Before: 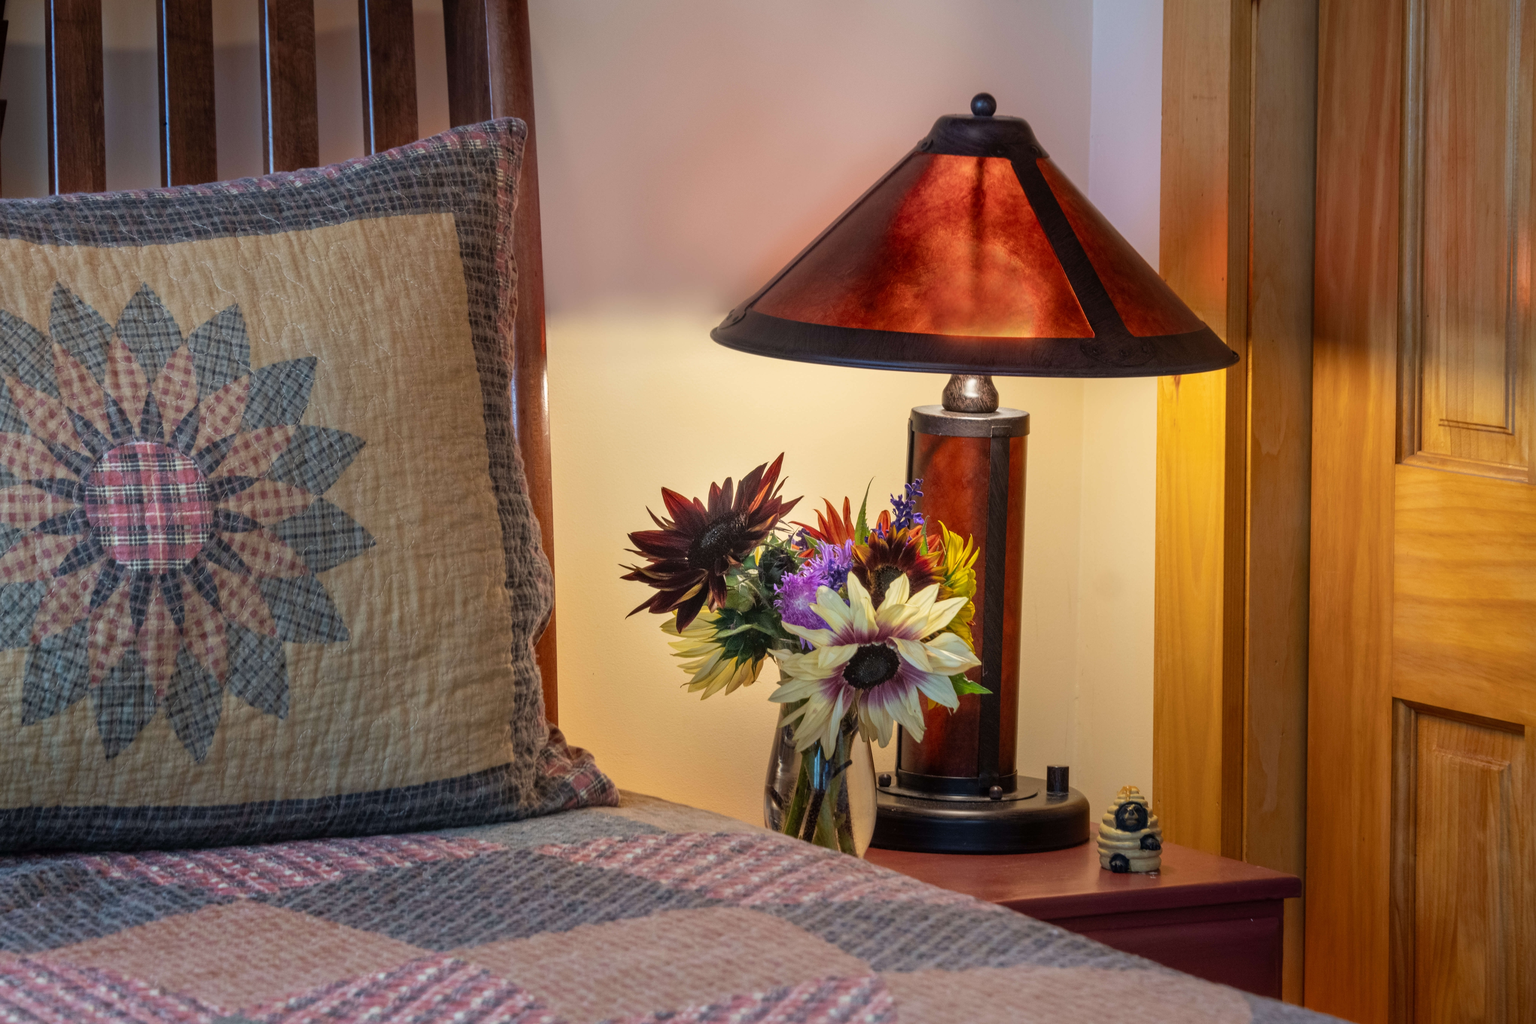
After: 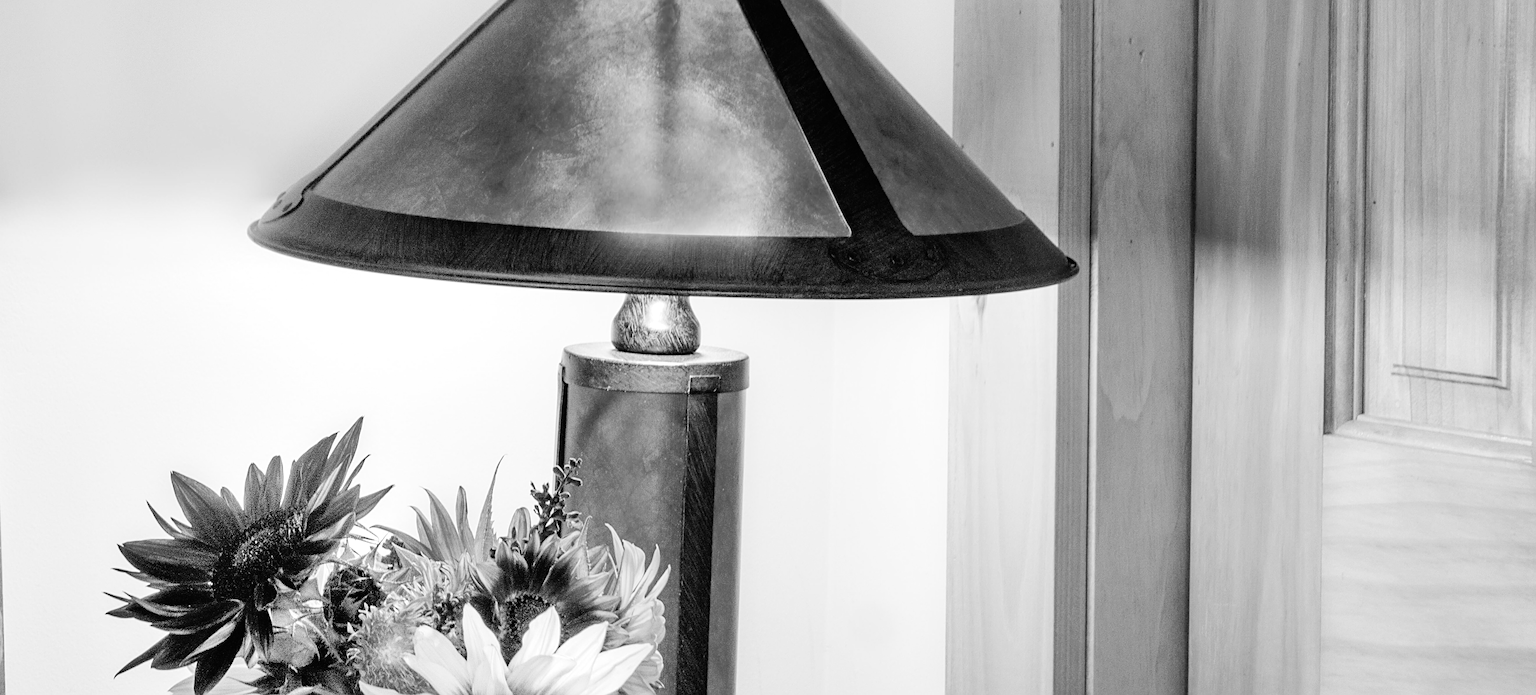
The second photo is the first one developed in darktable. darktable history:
color balance rgb: perceptual saturation grading › global saturation -0.31%, global vibrance -8%, contrast -13%, saturation formula JzAzBz (2021)
crop: left 36.005%, top 18.293%, right 0.31%, bottom 38.444%
exposure: black level correction 0, exposure 0.7 EV, compensate exposure bias true, compensate highlight preservation false
white balance: red 1.127, blue 0.943
base curve: curves: ch0 [(0, 0) (0.036, 0.01) (0.123, 0.254) (0.258, 0.504) (0.507, 0.748) (1, 1)], preserve colors none
sharpen: on, module defaults
monochrome: on, module defaults
